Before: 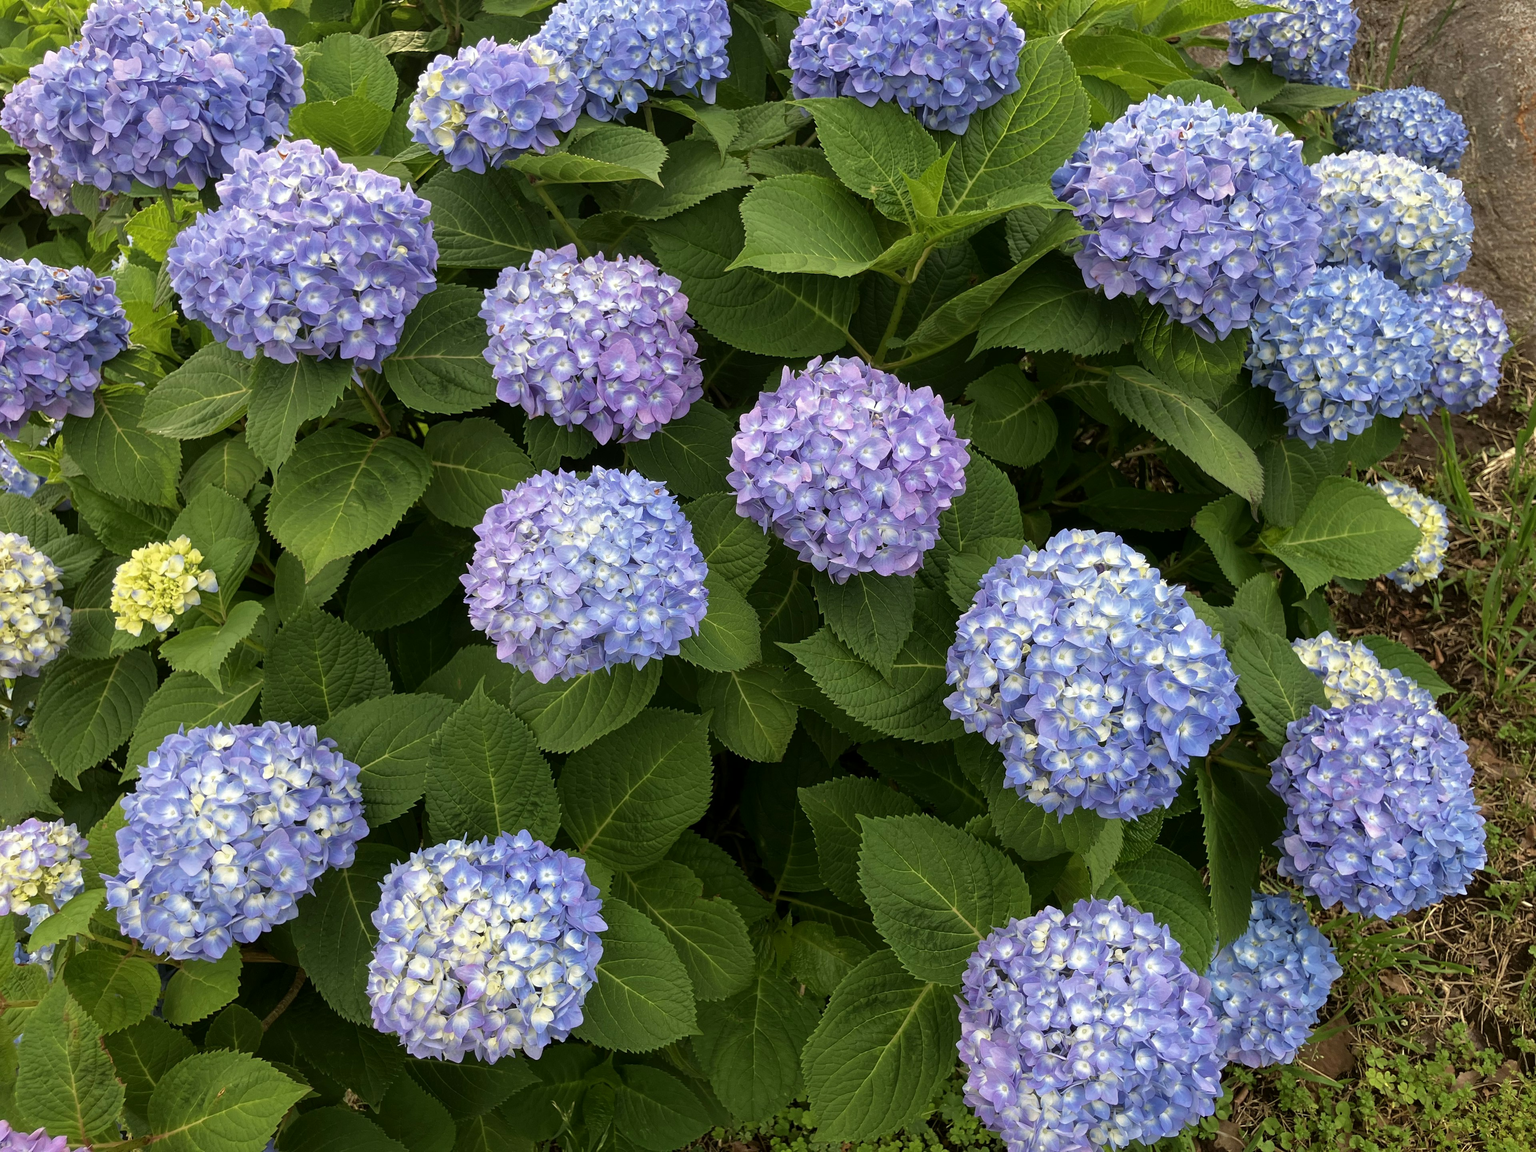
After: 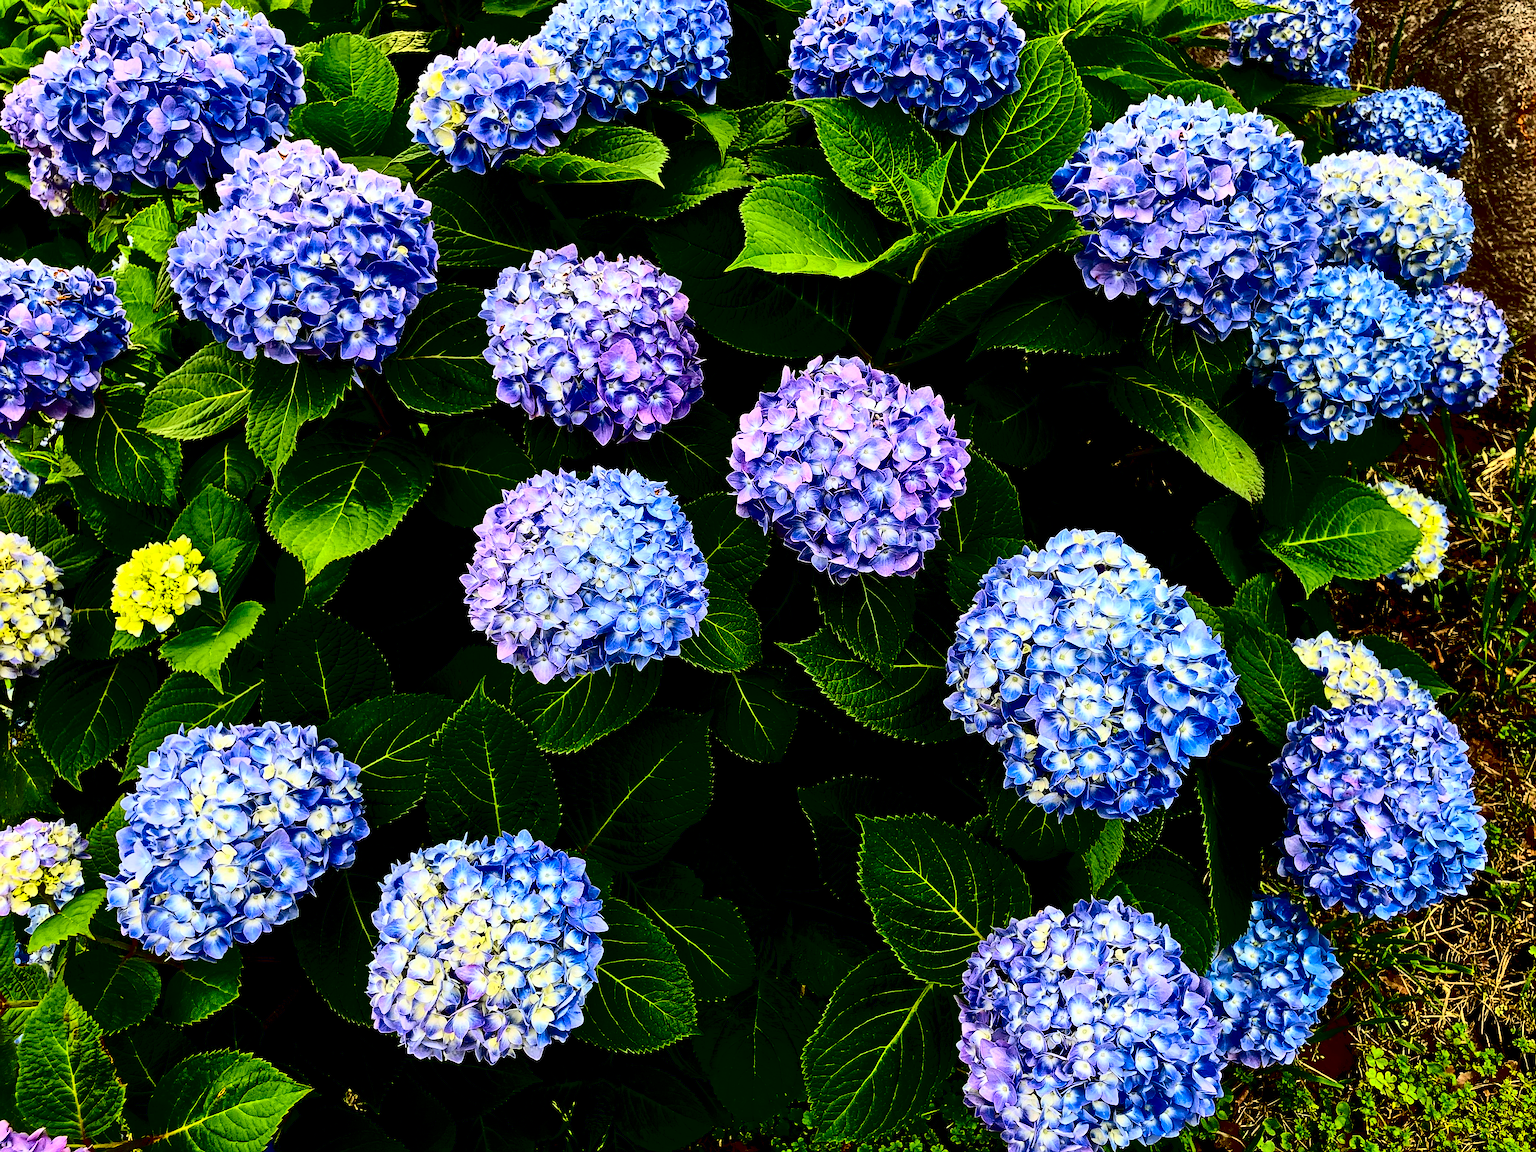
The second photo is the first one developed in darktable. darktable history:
shadows and highlights: shadows 33.24, highlights -47.62, compress 49.99%, soften with gaussian
sharpen: radius 1.392, amount 1.232, threshold 0.785
tone equalizer: -8 EV 0.009 EV, -7 EV -0.012 EV, -6 EV 0.038 EV, -5 EV 0.023 EV, -4 EV 0.301 EV, -3 EV 0.636 EV, -2 EV 0.577 EV, -1 EV 0.206 EV, +0 EV 0.033 EV
contrast brightness saturation: contrast 0.788, brightness -0.999, saturation 0.98
